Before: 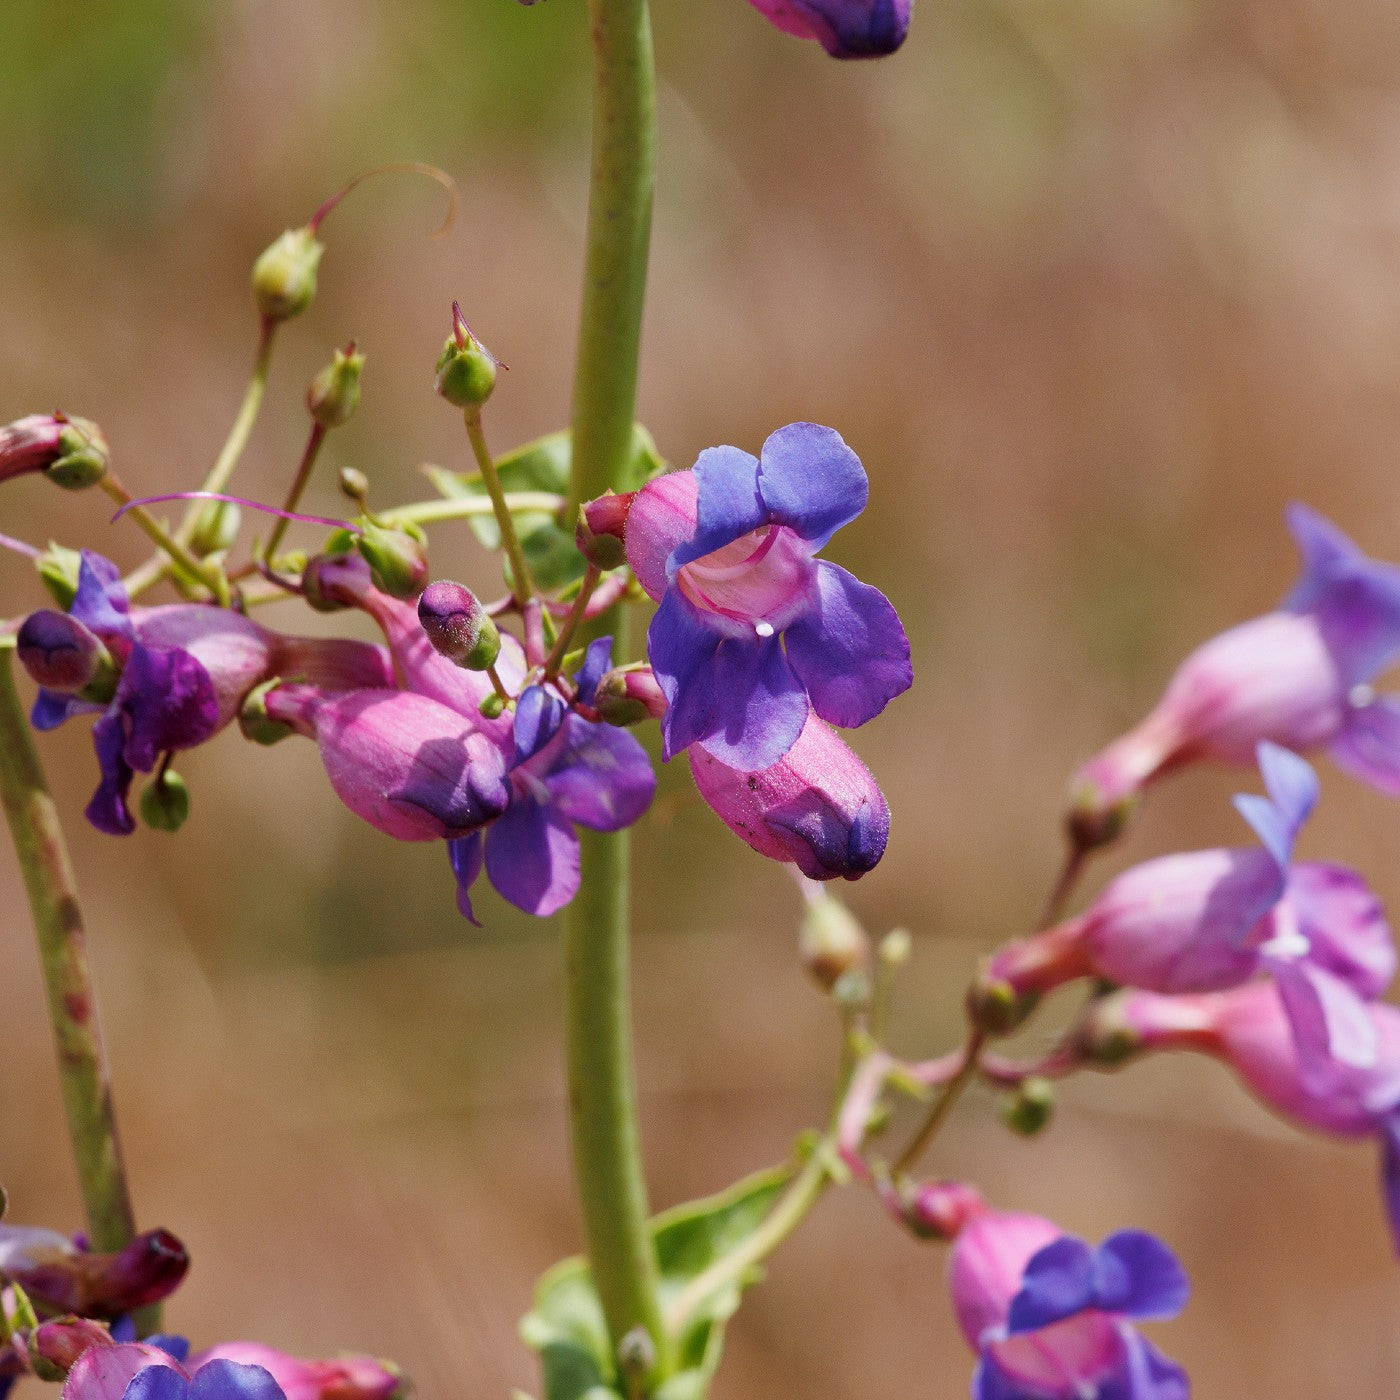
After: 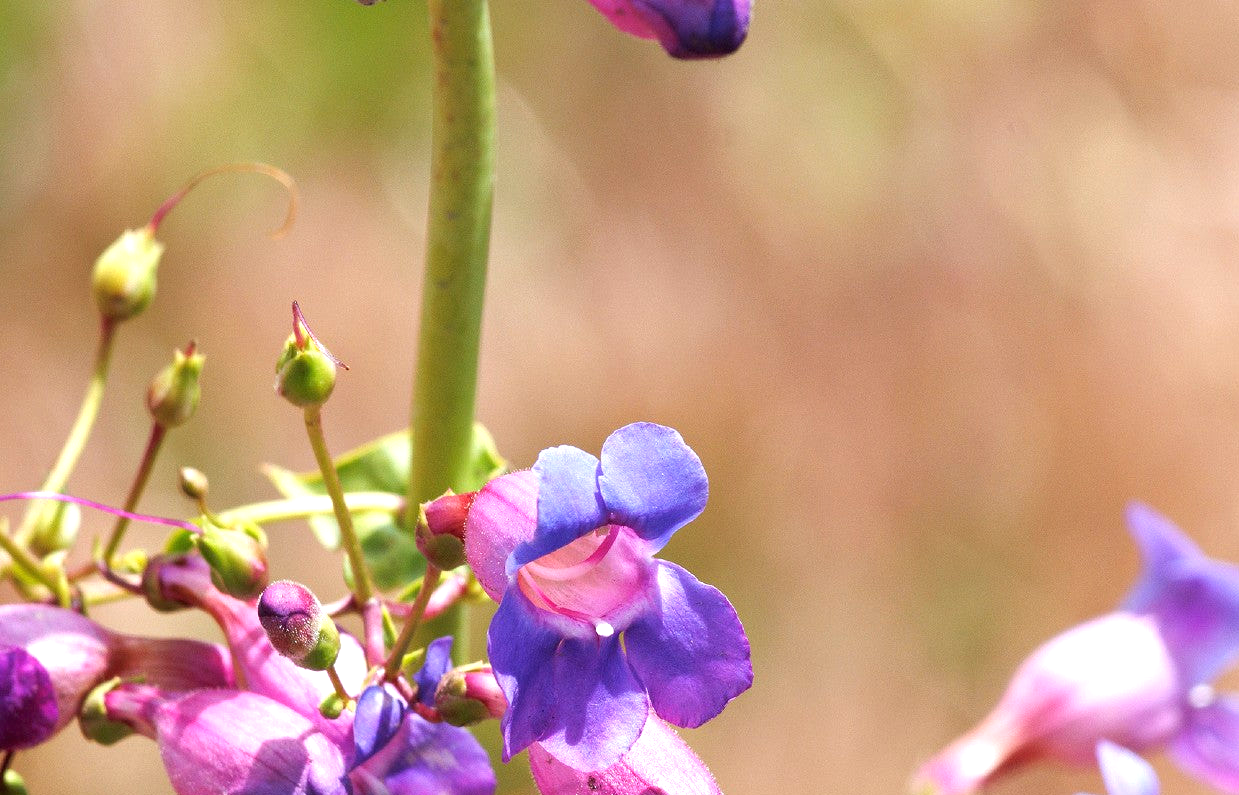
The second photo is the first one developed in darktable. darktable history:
crop and rotate: left 11.444%, bottom 43.155%
tone equalizer: on, module defaults
exposure: black level correction 0, exposure 0.947 EV, compensate highlight preservation false
